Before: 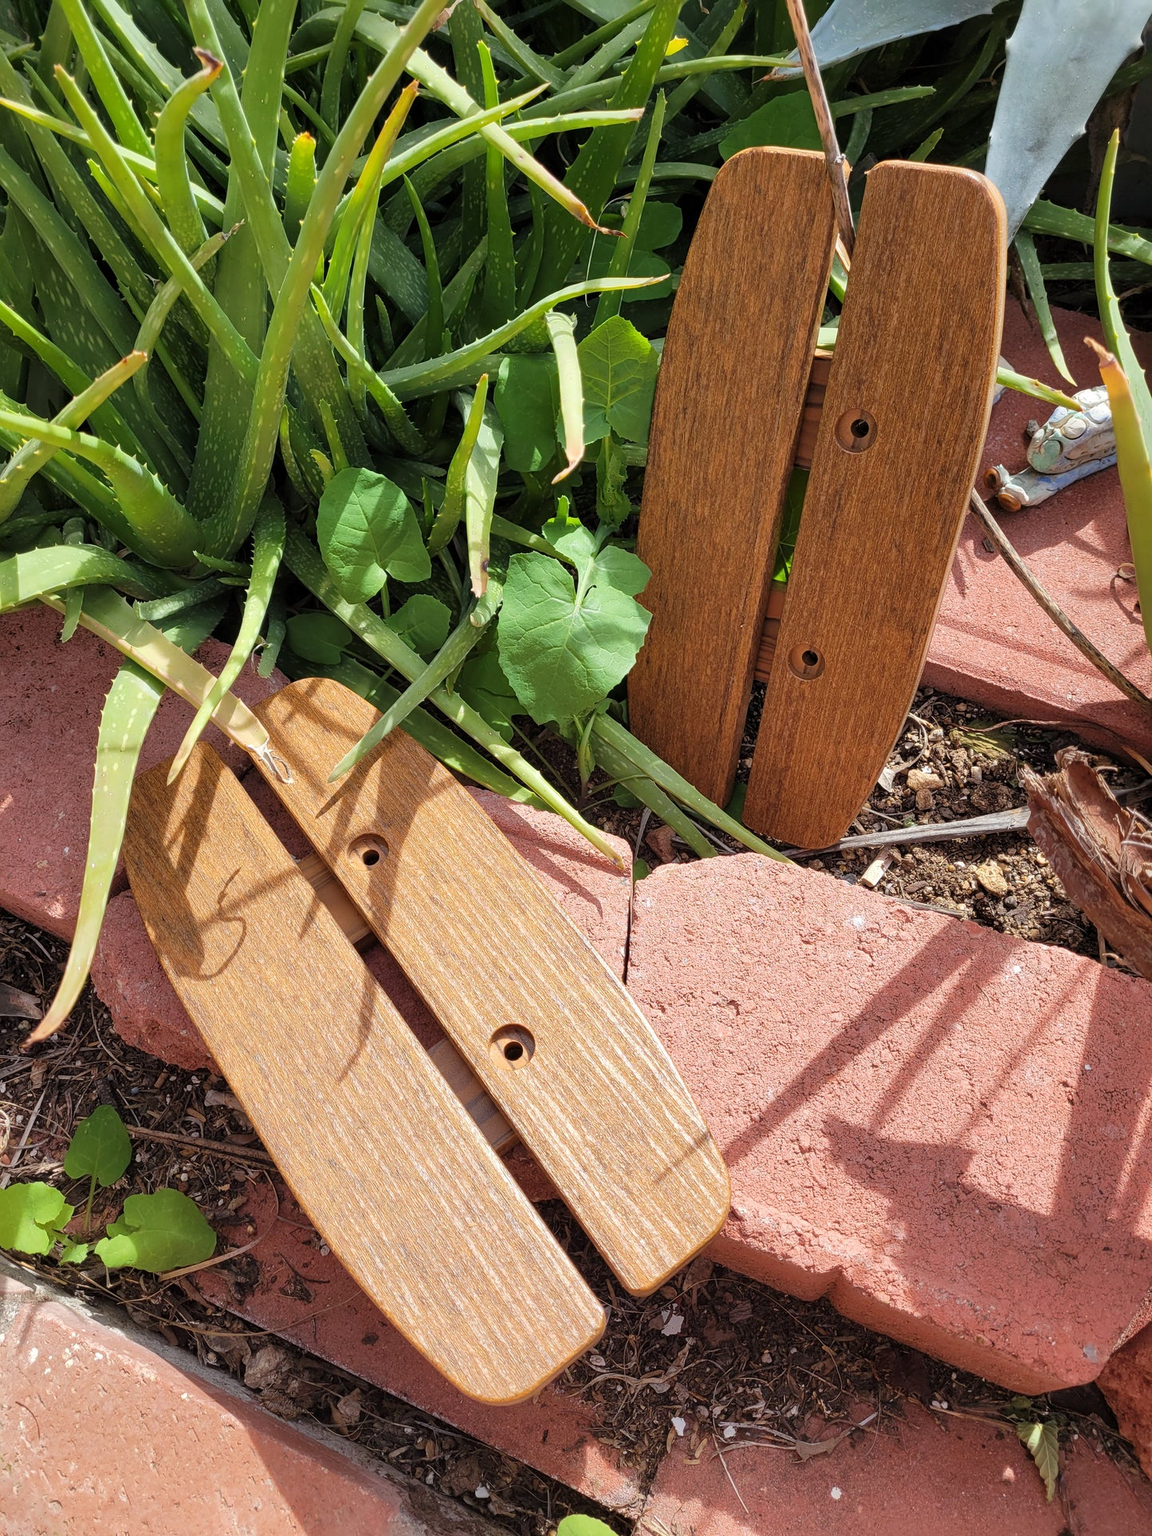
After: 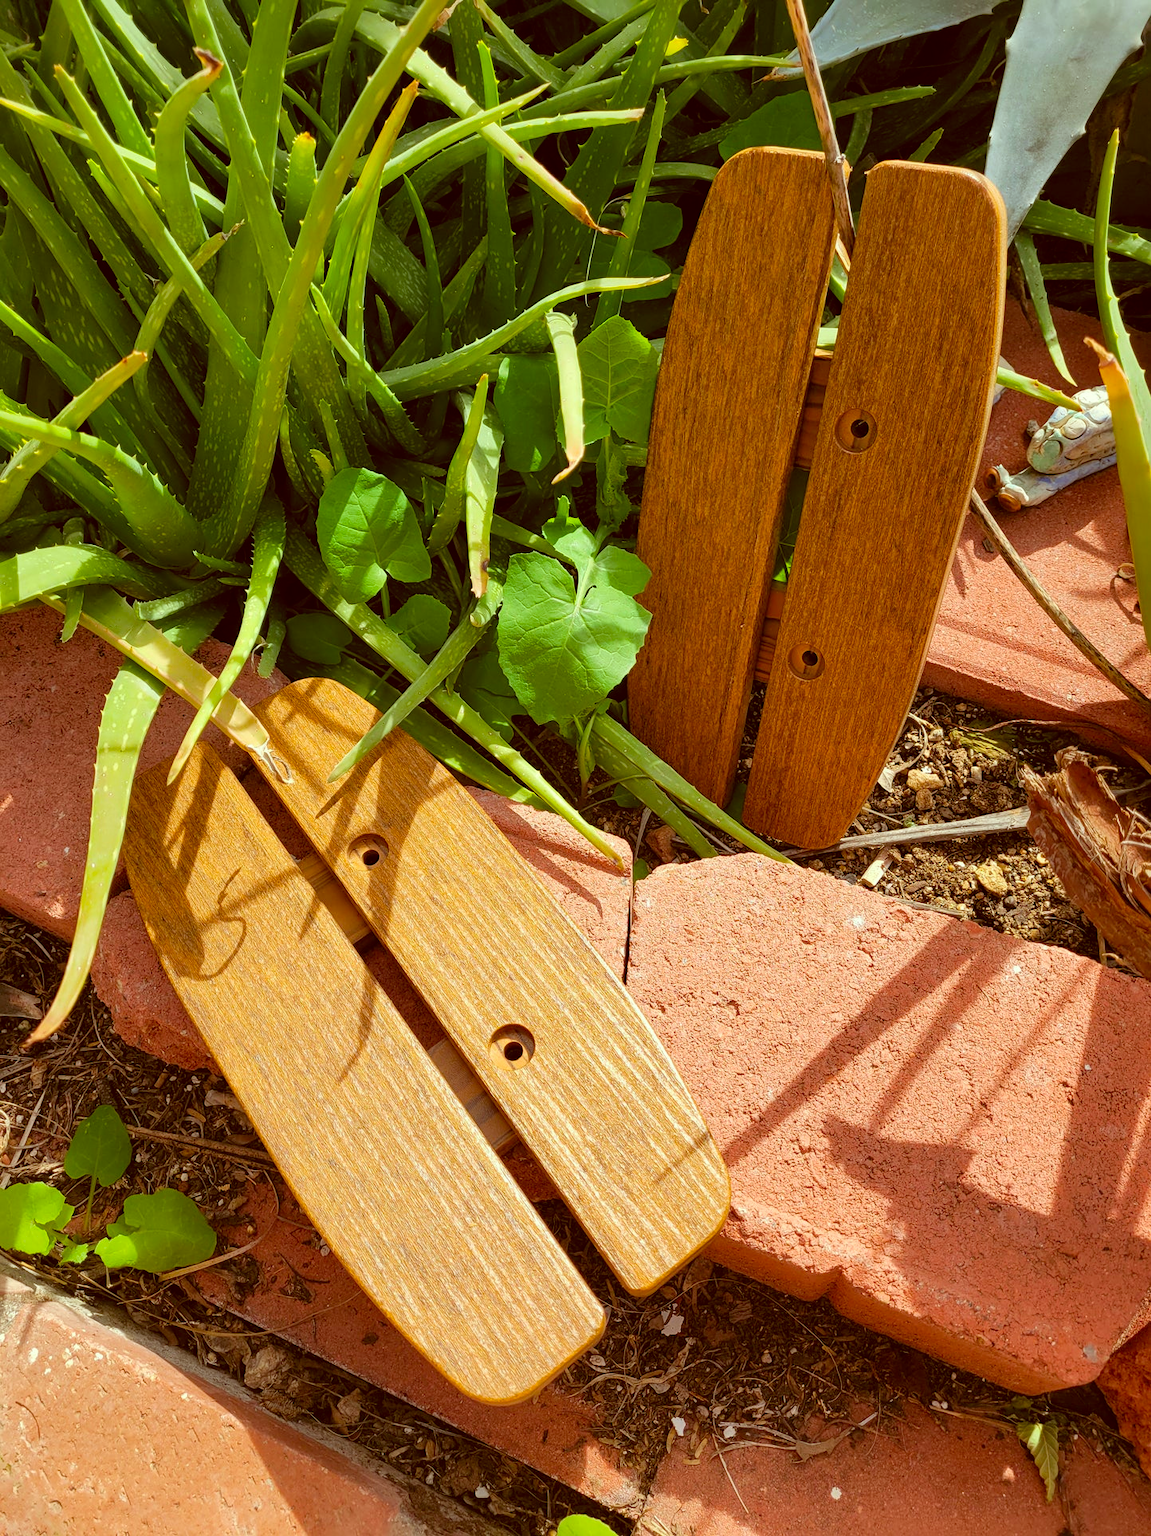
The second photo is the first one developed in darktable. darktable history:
color balance rgb: perceptual saturation grading › global saturation 20%, global vibrance 20%
color correction: highlights a* -5.94, highlights b* 9.48, shadows a* 10.12, shadows b* 23.94
